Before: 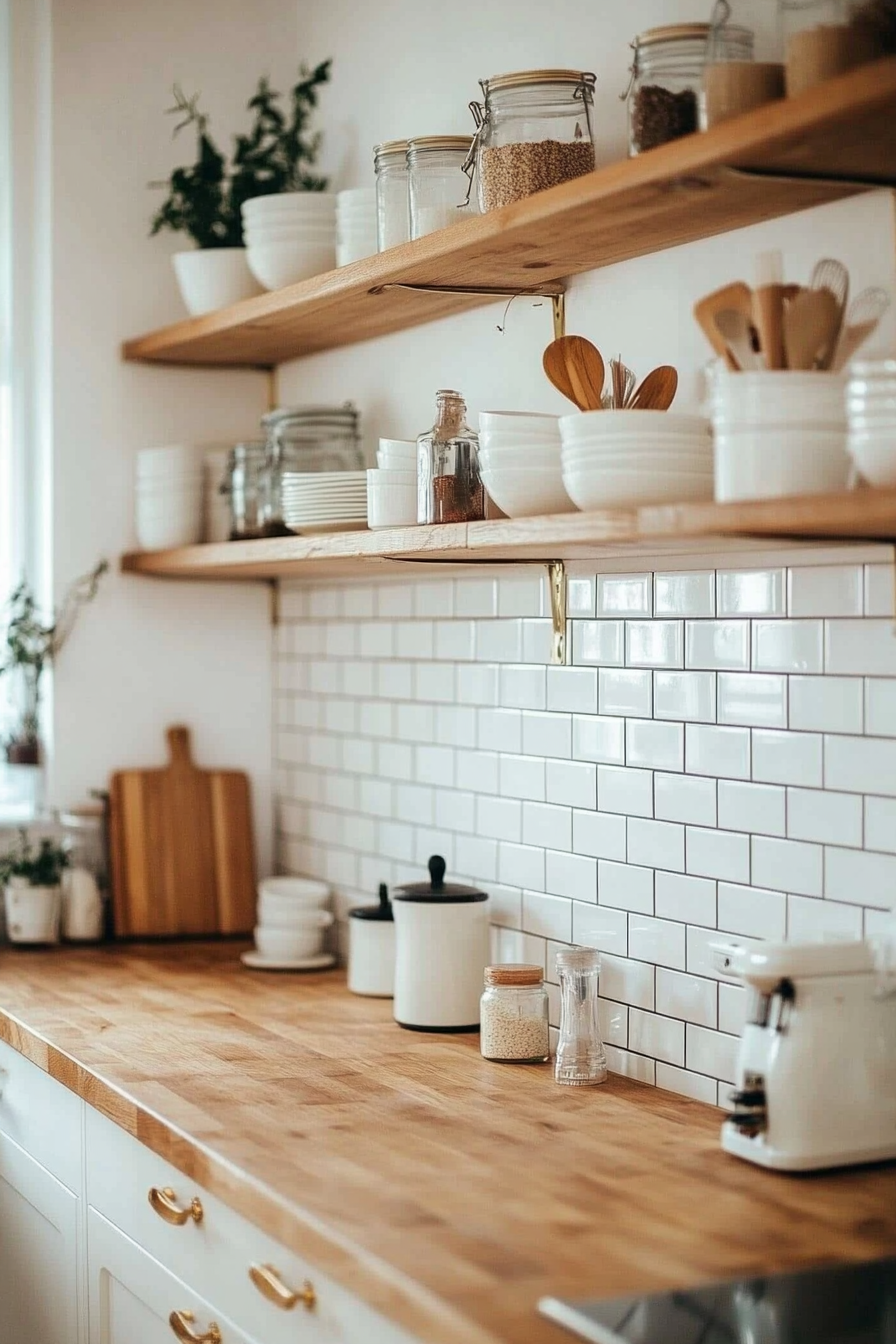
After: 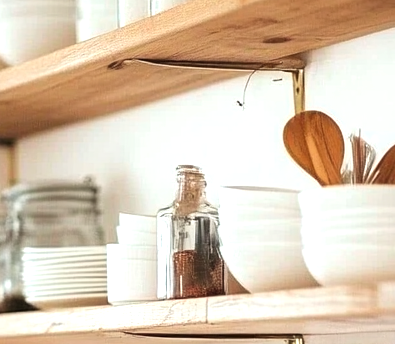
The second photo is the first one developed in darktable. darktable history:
crop: left 29.039%, top 16.814%, right 26.807%, bottom 57.582%
exposure: black level correction 0, exposure 0.701 EV, compensate exposure bias true, compensate highlight preservation false
